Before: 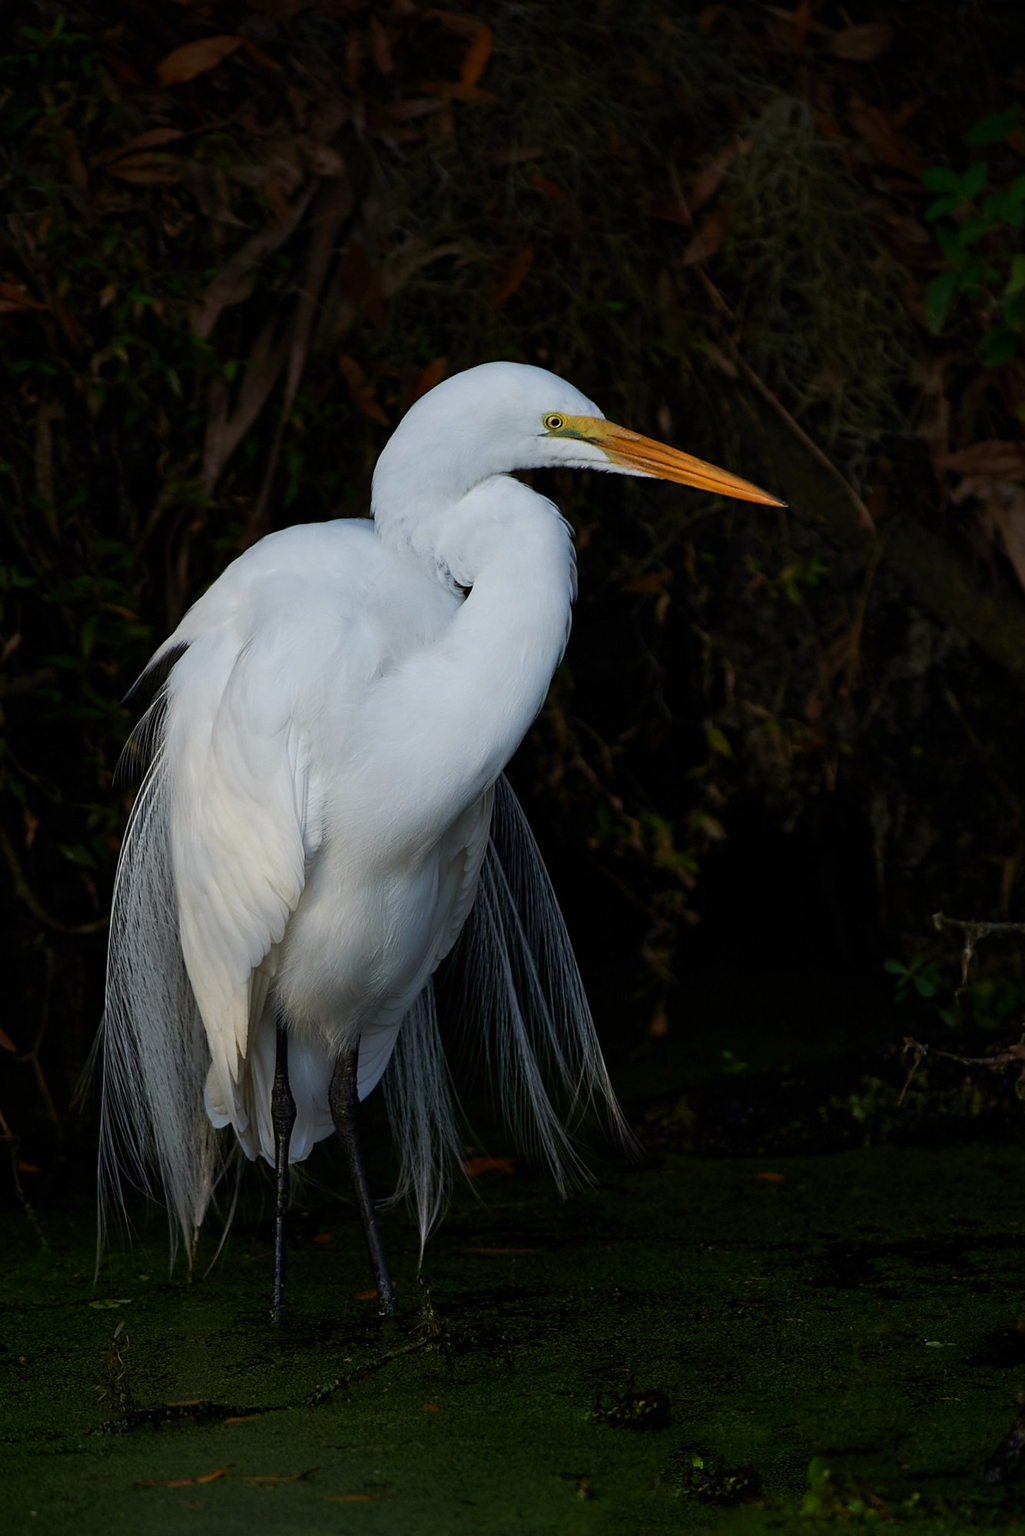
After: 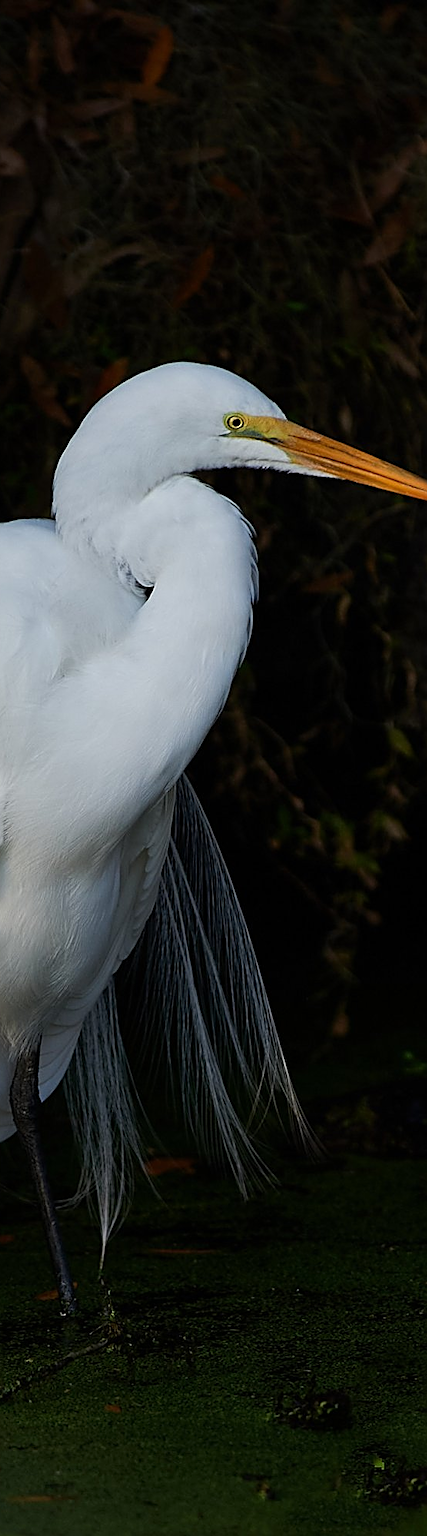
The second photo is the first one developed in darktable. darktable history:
sharpen: amount 0.746
crop: left 31.155%, right 27.137%
